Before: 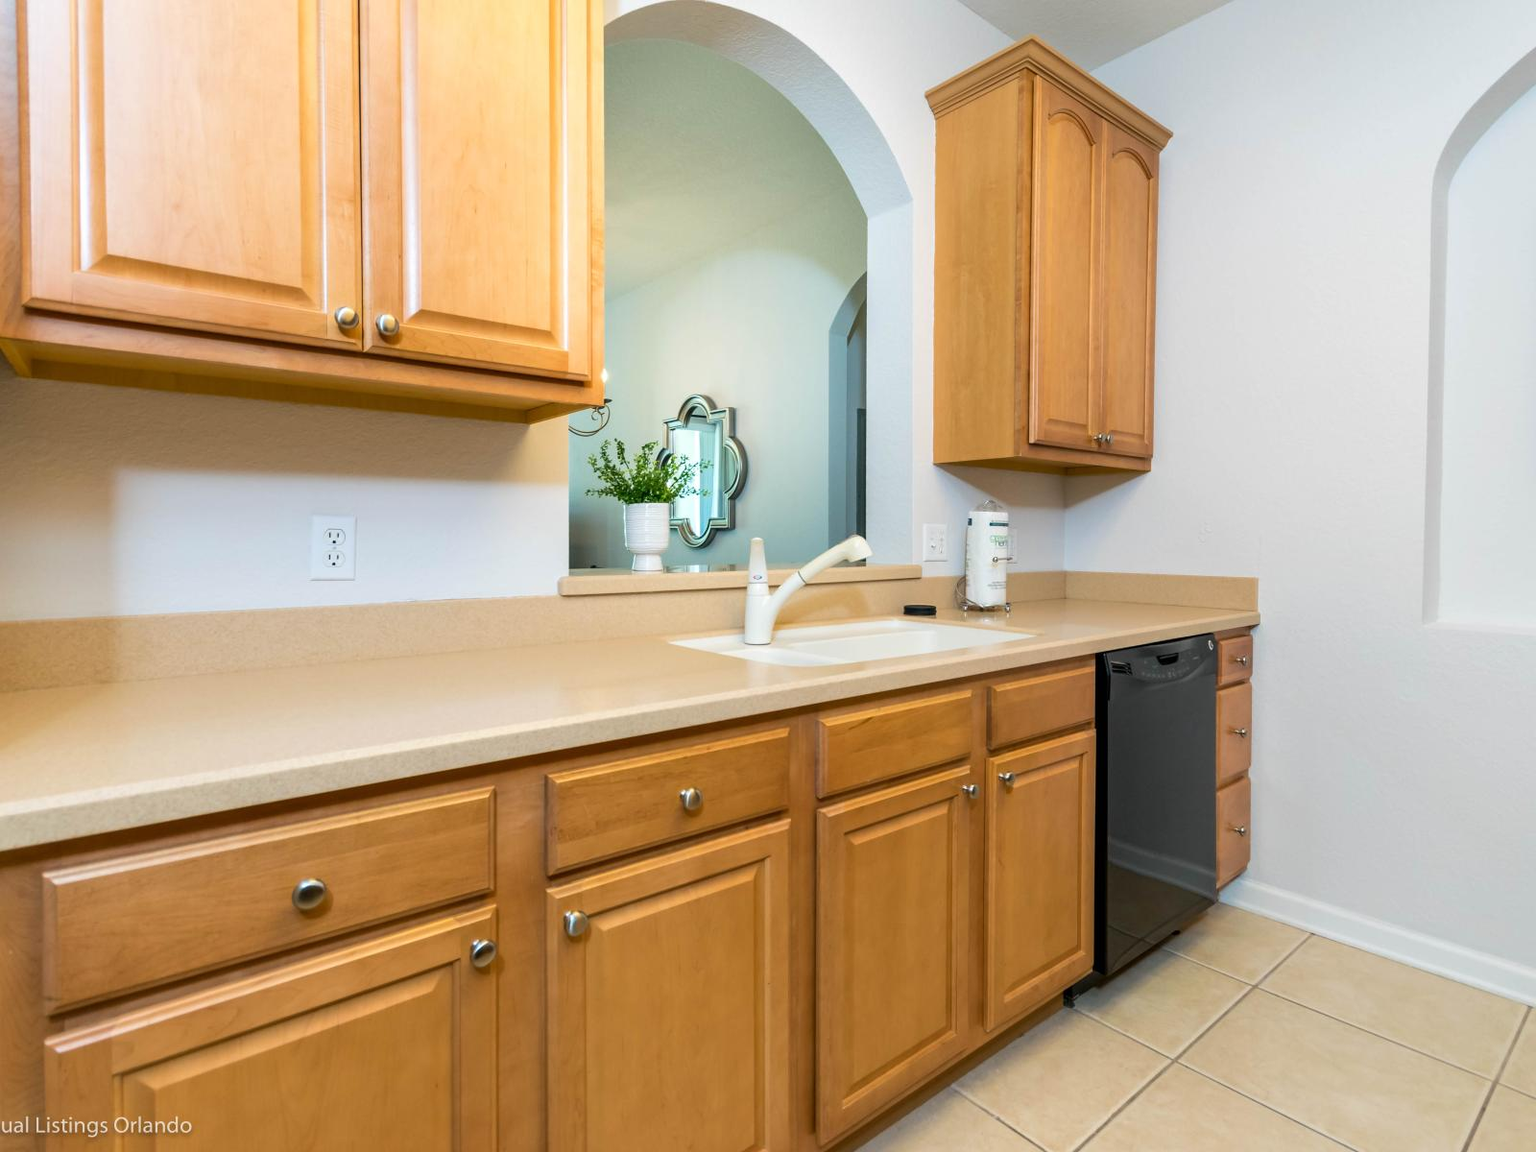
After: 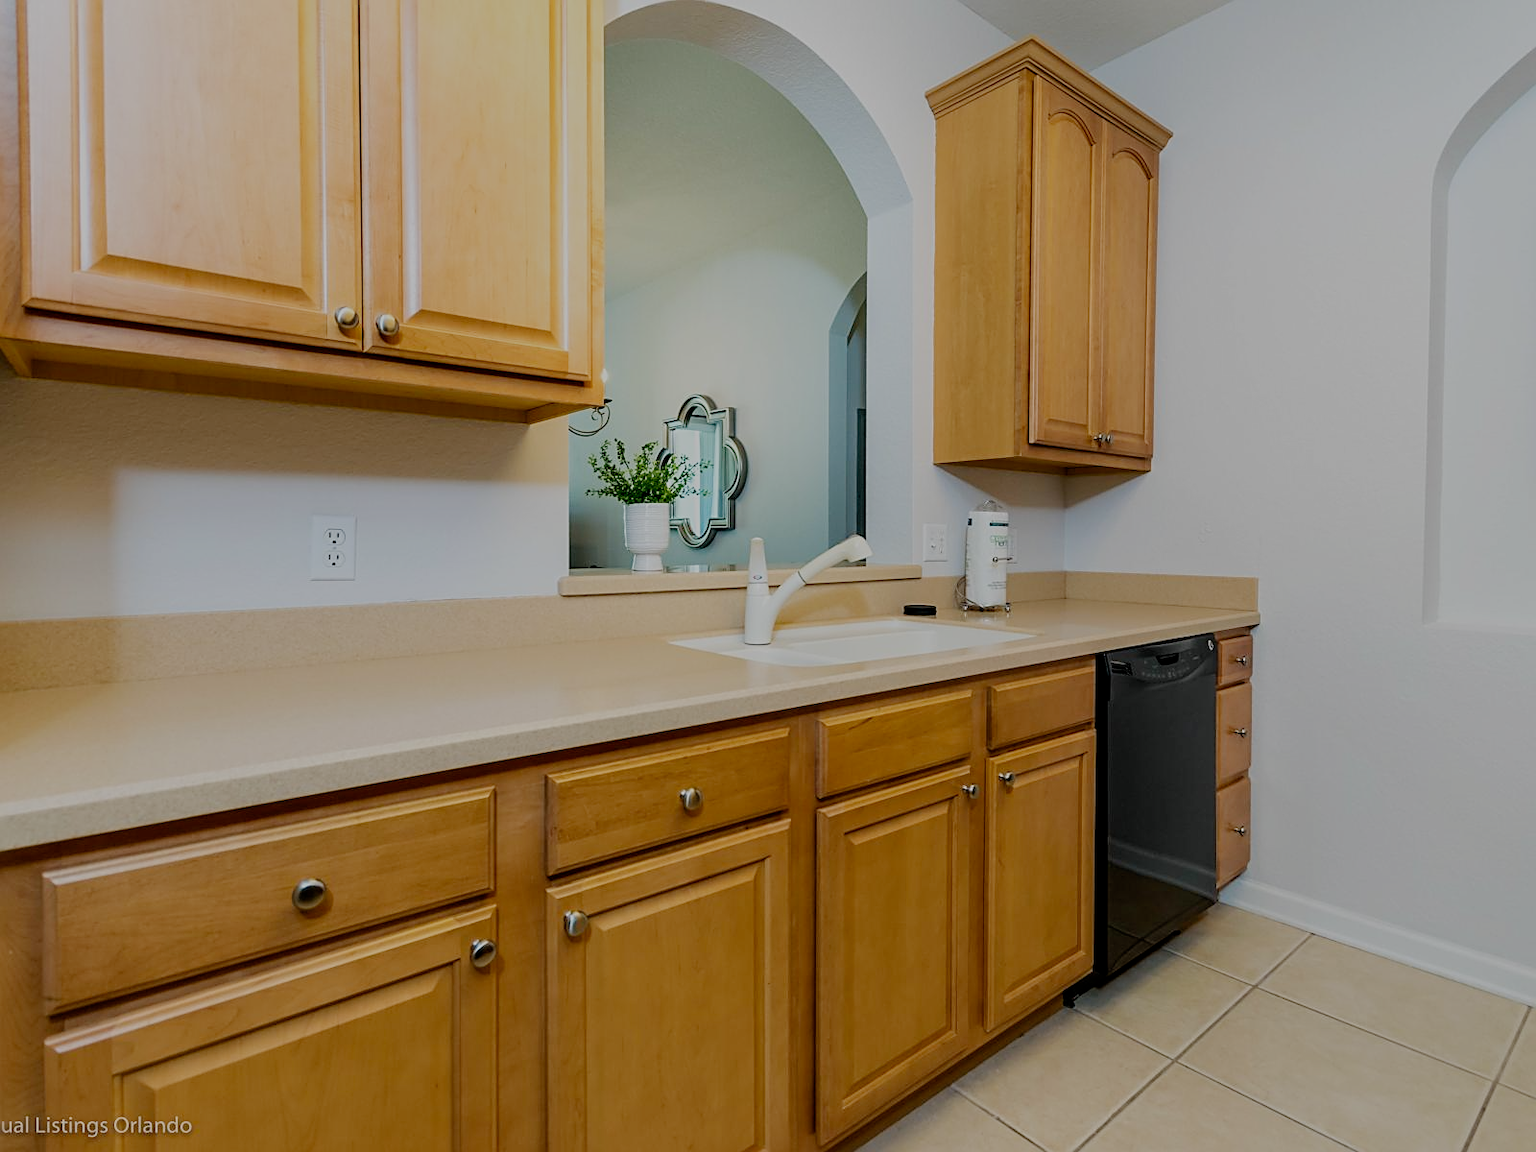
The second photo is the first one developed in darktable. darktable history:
filmic rgb: middle gray luminance 30%, black relative exposure -9 EV, white relative exposure 7 EV, threshold 6 EV, target black luminance 0%, hardness 2.94, latitude 2.04%, contrast 0.963, highlights saturation mix 5%, shadows ↔ highlights balance 12.16%, add noise in highlights 0, preserve chrominance no, color science v3 (2019), use custom middle-gray values true, iterations of high-quality reconstruction 0, contrast in highlights soft, enable highlight reconstruction true
sharpen: on, module defaults
